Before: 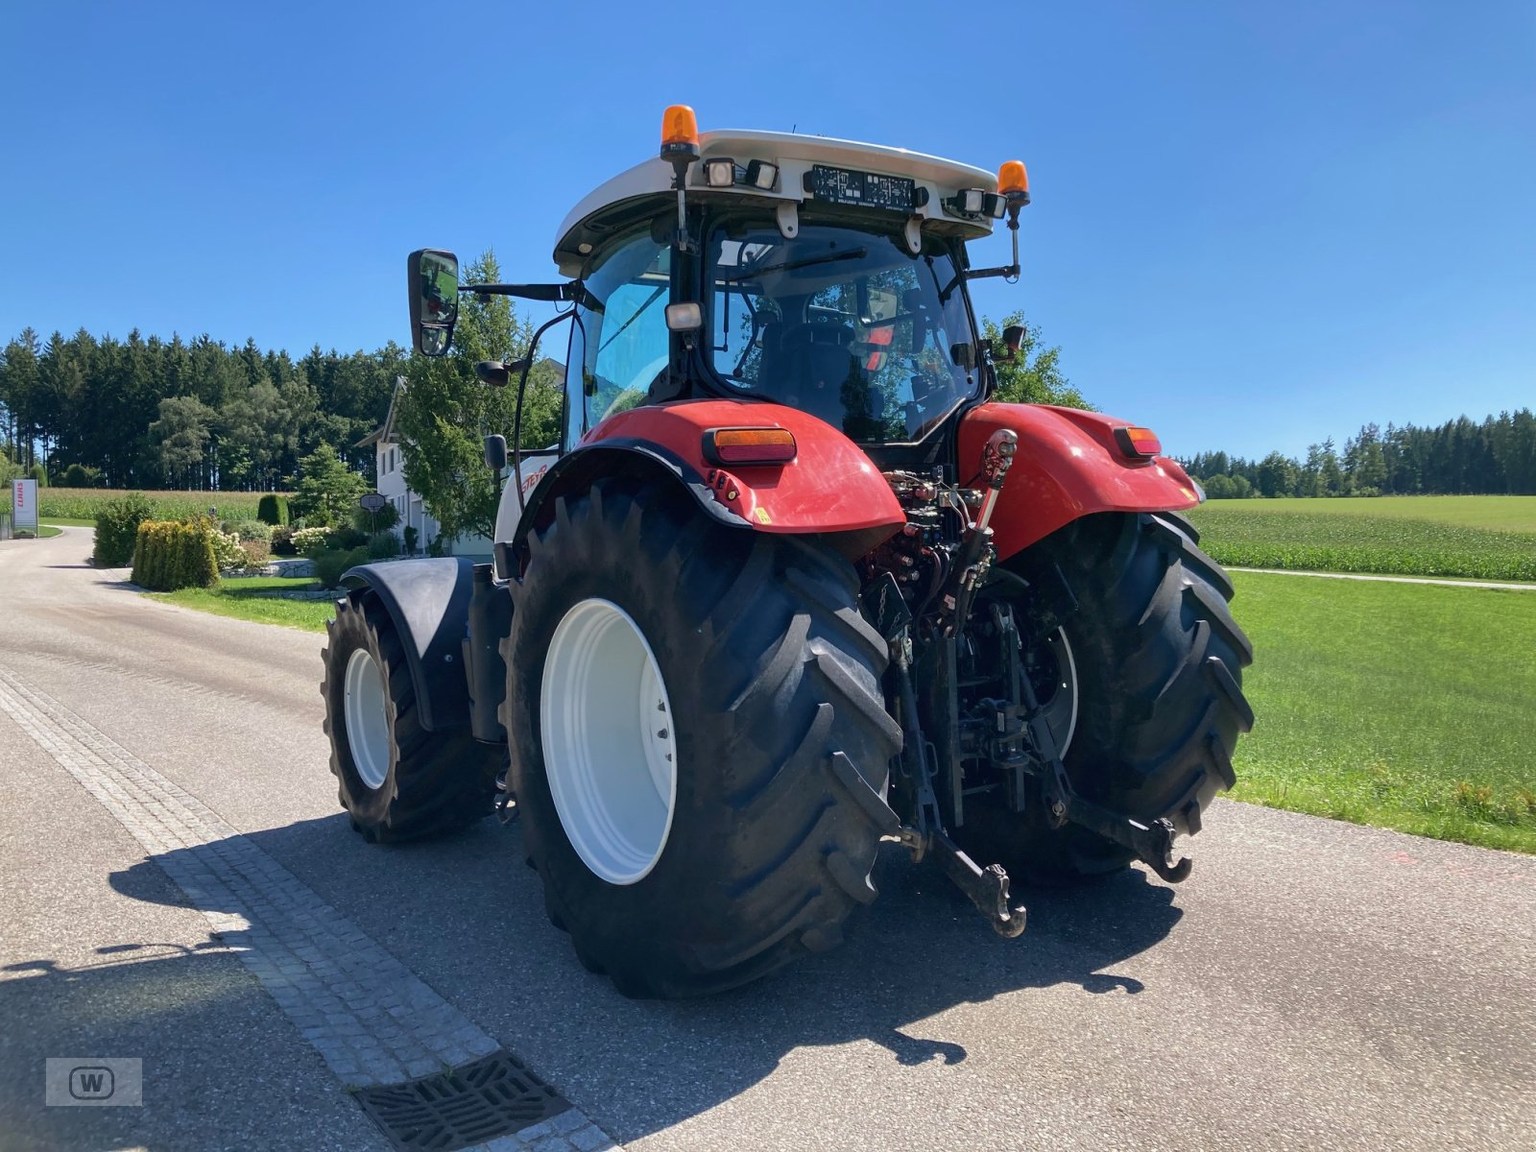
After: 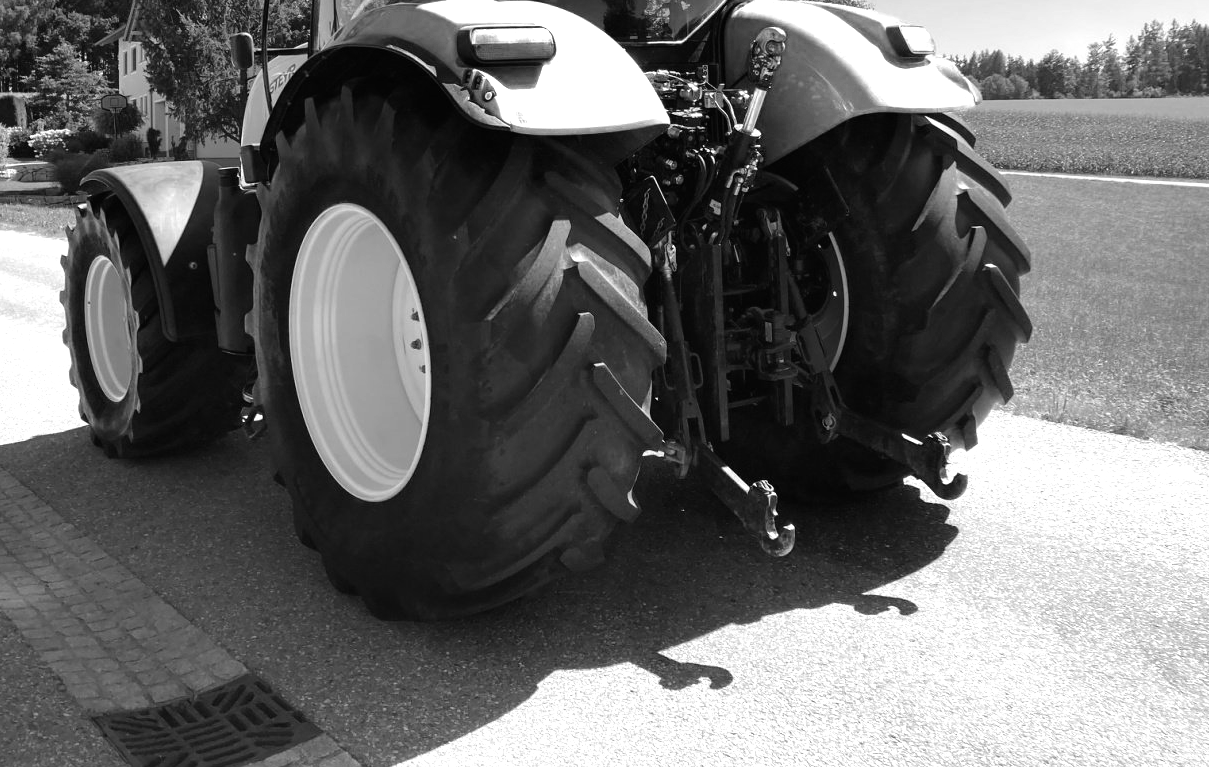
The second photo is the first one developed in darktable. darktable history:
tone equalizer: -8 EV -0.778 EV, -7 EV -0.738 EV, -6 EV -0.623 EV, -5 EV -0.392 EV, -3 EV 0.401 EV, -2 EV 0.6 EV, -1 EV 0.7 EV, +0 EV 0.743 EV, mask exposure compensation -0.491 EV
crop and rotate: left 17.184%, top 35.065%, right 7.244%, bottom 0.975%
color zones: curves: ch0 [(0.004, 0.588) (0.116, 0.636) (0.259, 0.476) (0.423, 0.464) (0.75, 0.5)]; ch1 [(0, 0) (0.143, 0) (0.286, 0) (0.429, 0) (0.571, 0) (0.714, 0) (0.857, 0)], mix 101.39%
